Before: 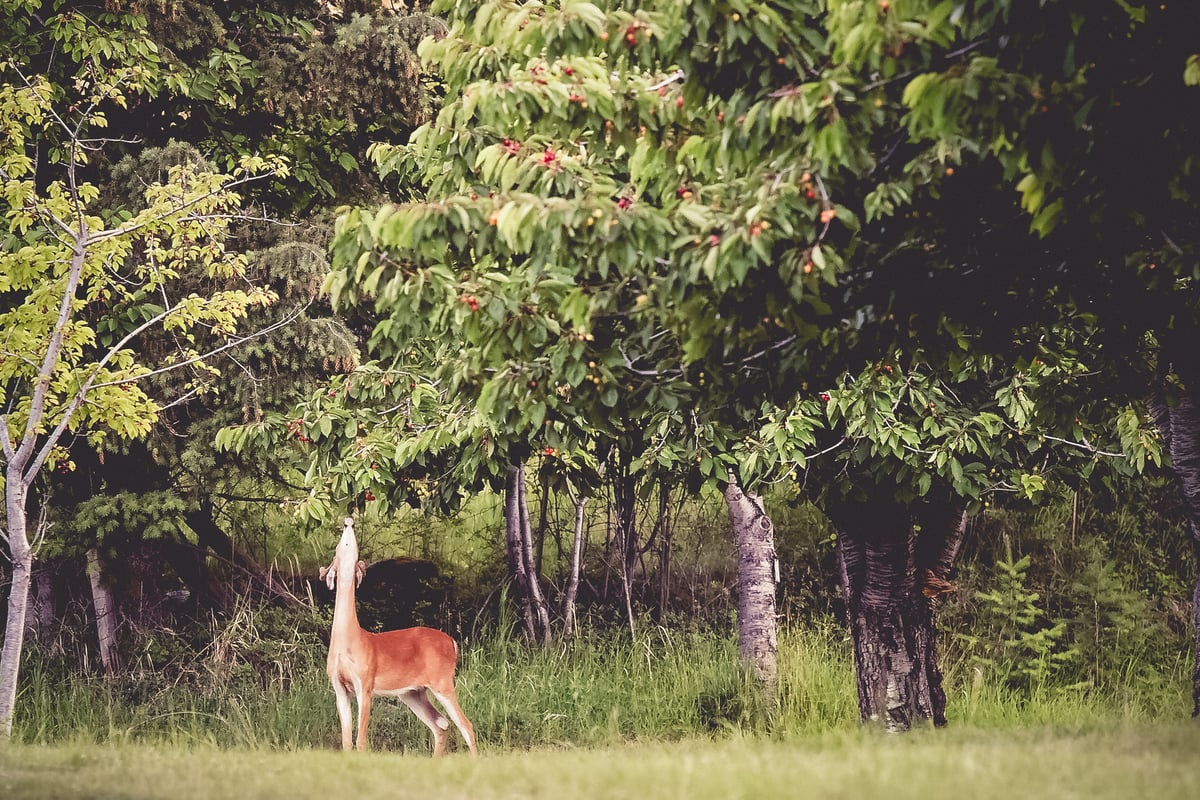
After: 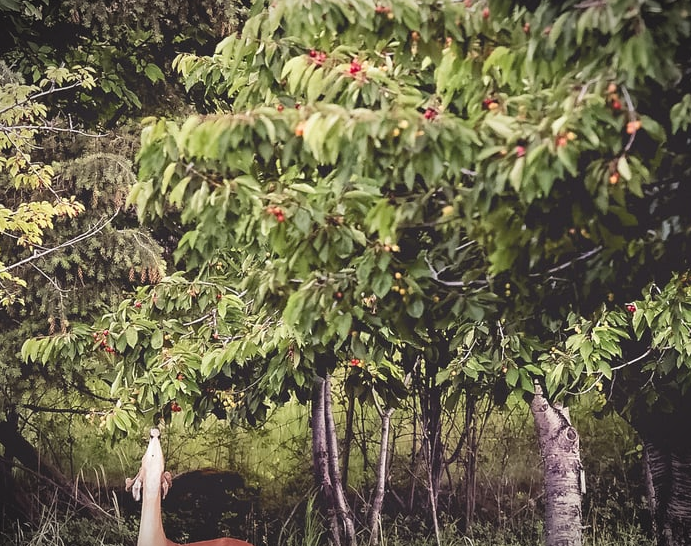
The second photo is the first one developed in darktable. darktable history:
vignetting: fall-off start 99.5%, width/height ratio 1.323
crop: left 16.211%, top 11.207%, right 26.17%, bottom 20.474%
